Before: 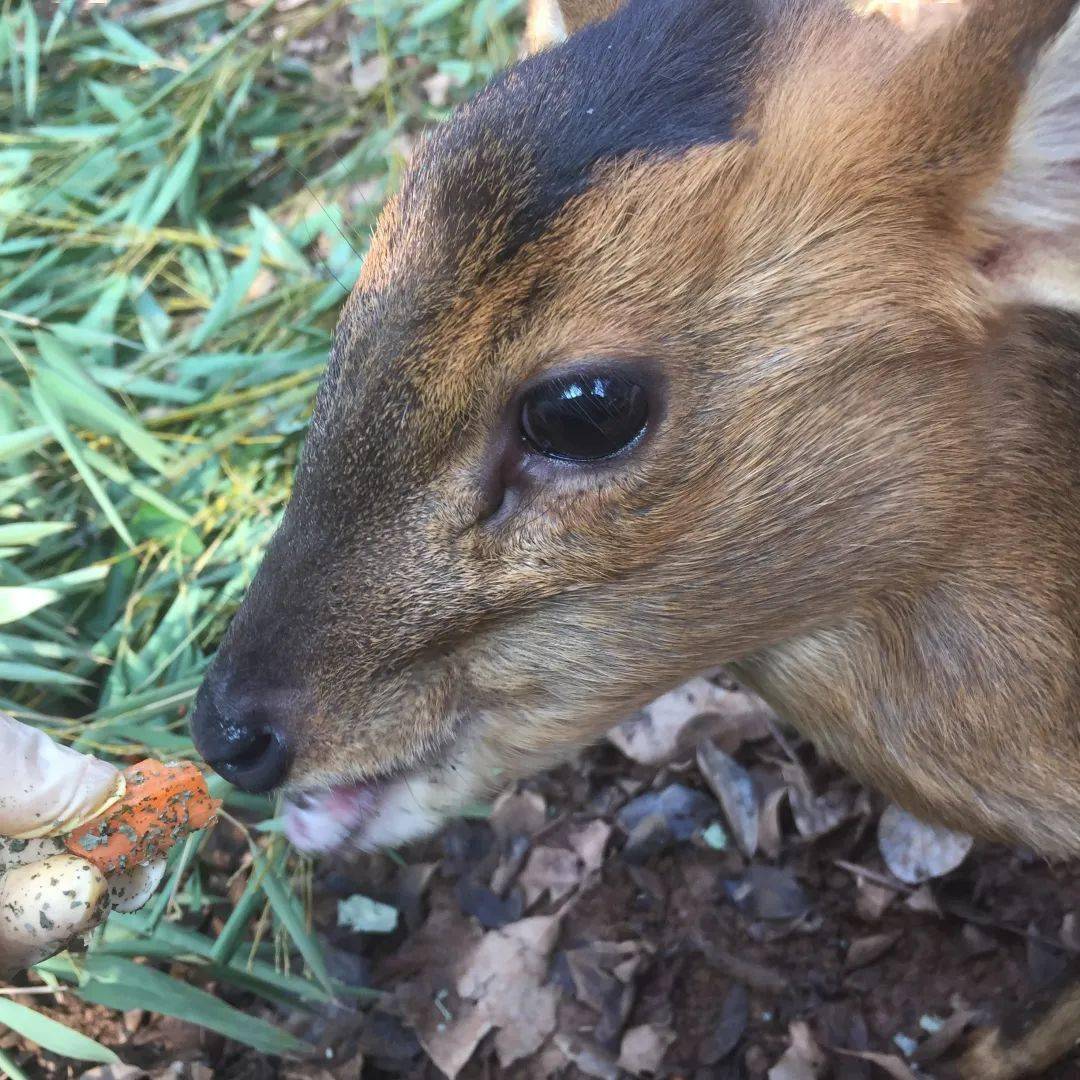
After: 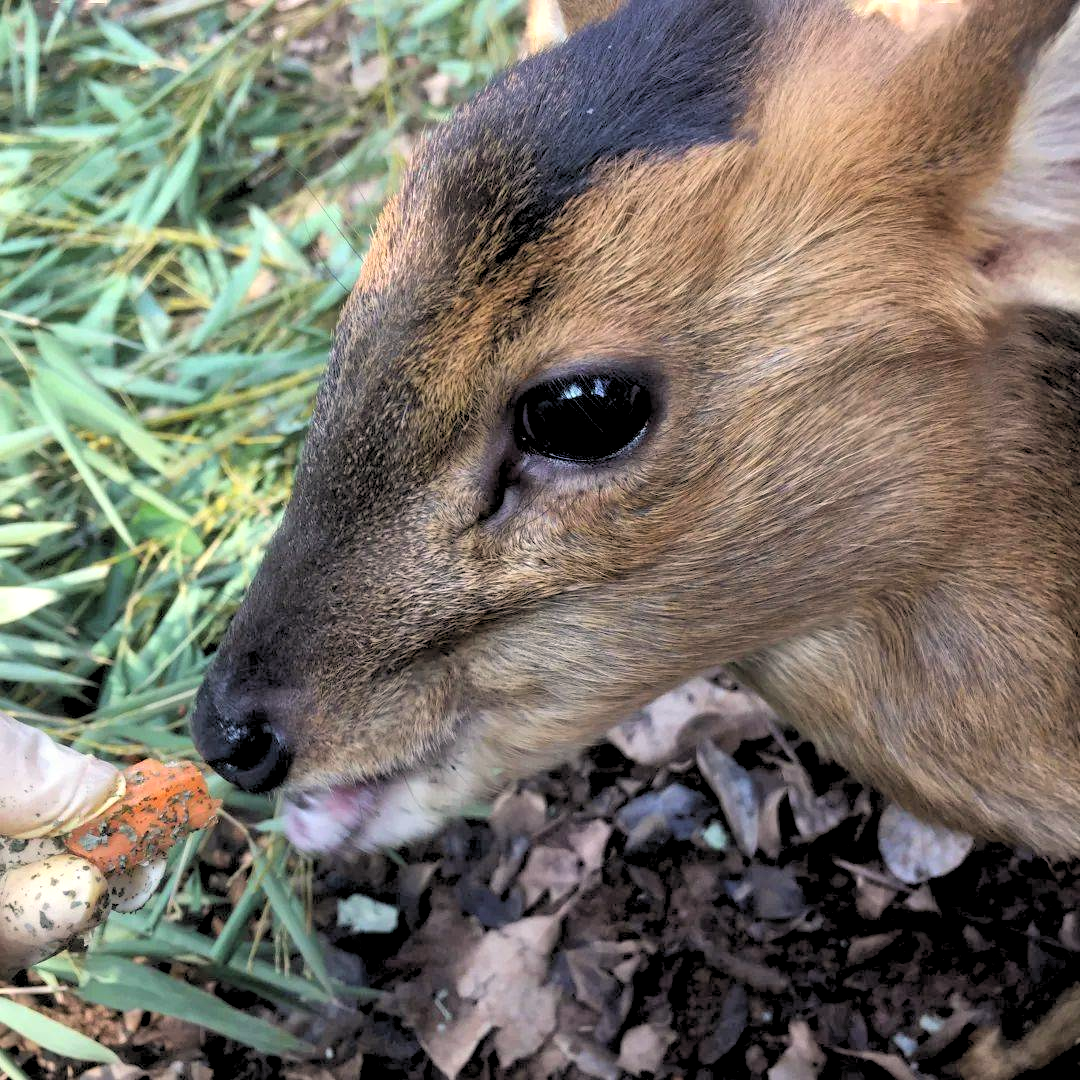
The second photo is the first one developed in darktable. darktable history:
rgb levels: levels [[0.029, 0.461, 0.922], [0, 0.5, 1], [0, 0.5, 1]]
color correction: highlights a* 3.84, highlights b* 5.07
